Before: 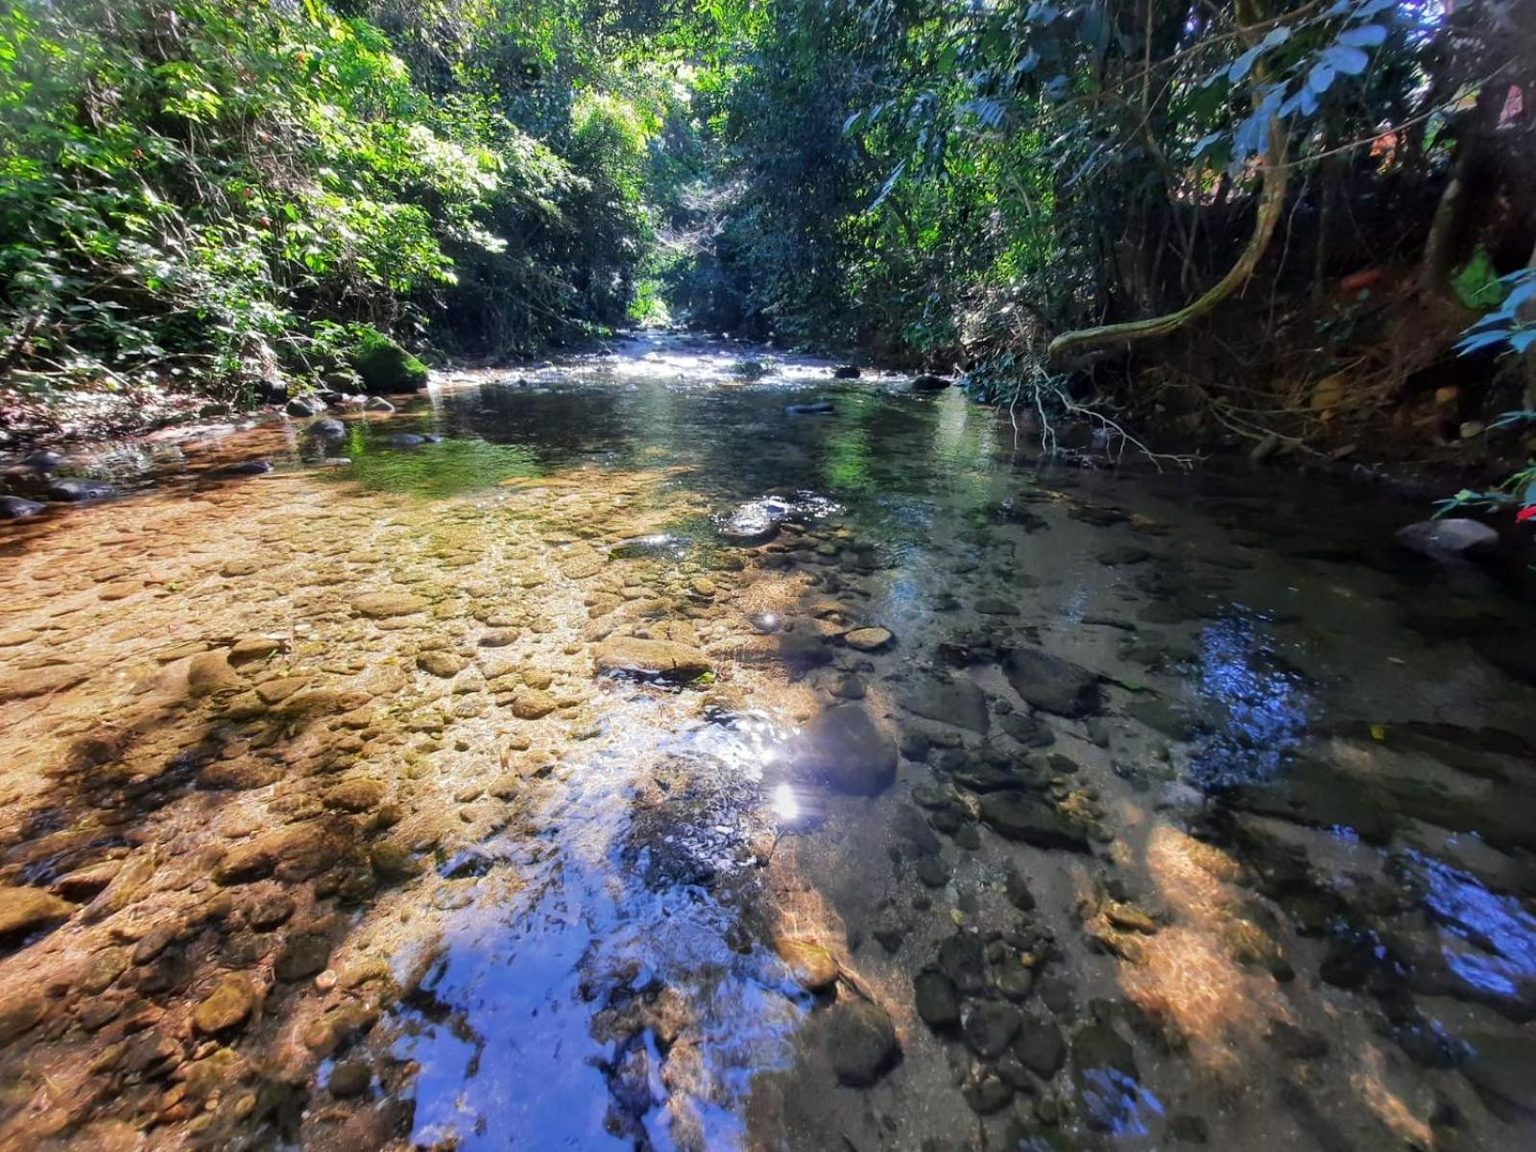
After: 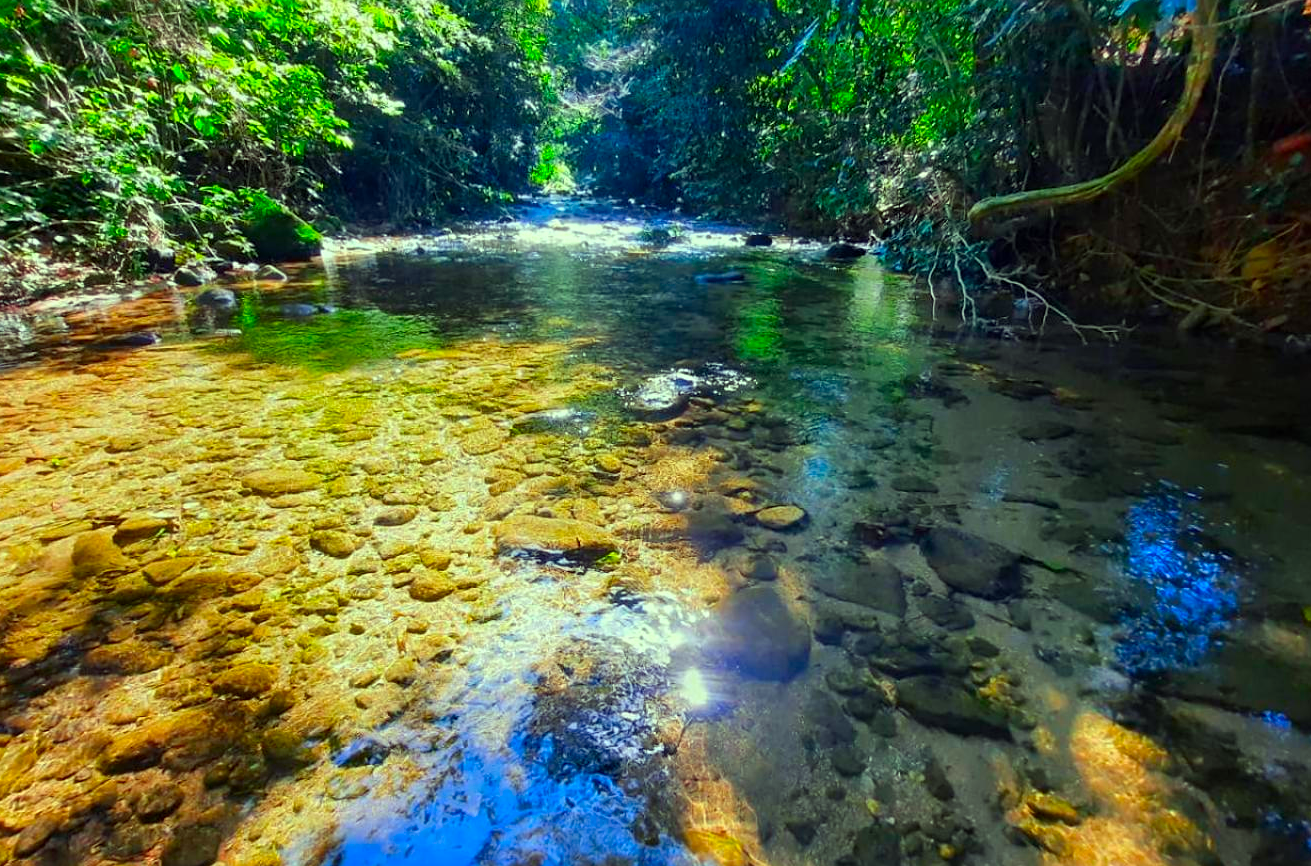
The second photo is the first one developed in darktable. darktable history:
sharpen: amount 0.217
crop: left 7.789%, top 12.345%, right 10.269%, bottom 15.466%
color correction: highlights a* -11.17, highlights b* 9.94, saturation 1.72
